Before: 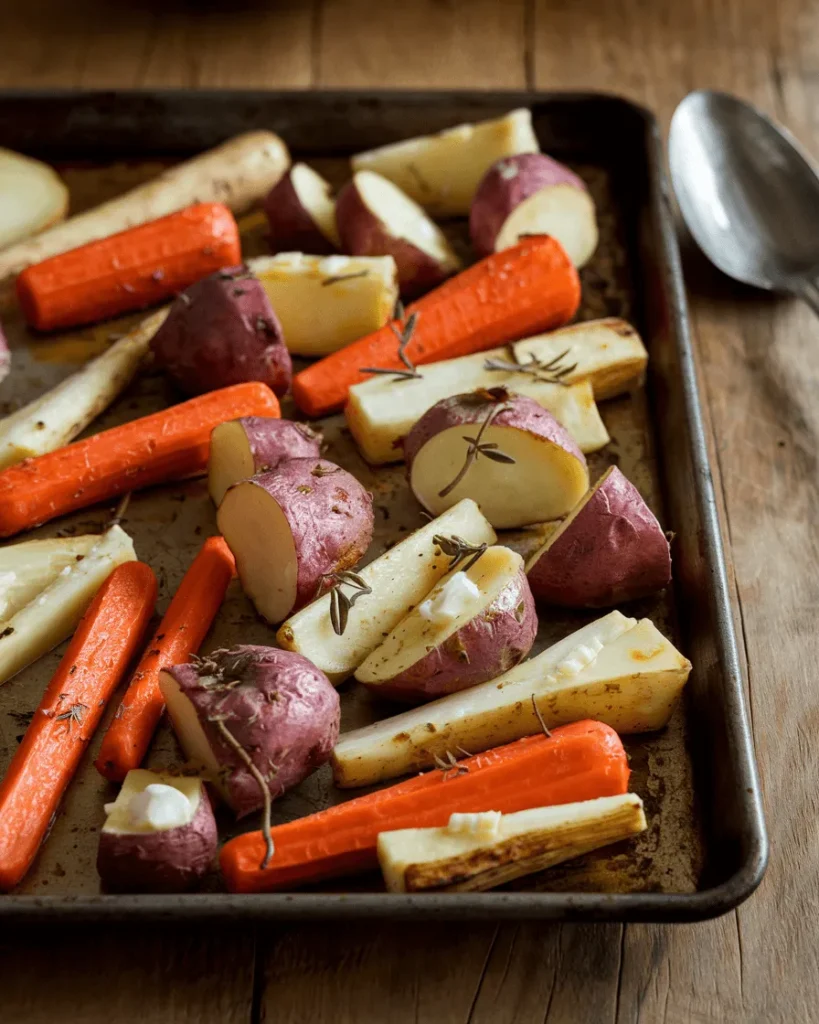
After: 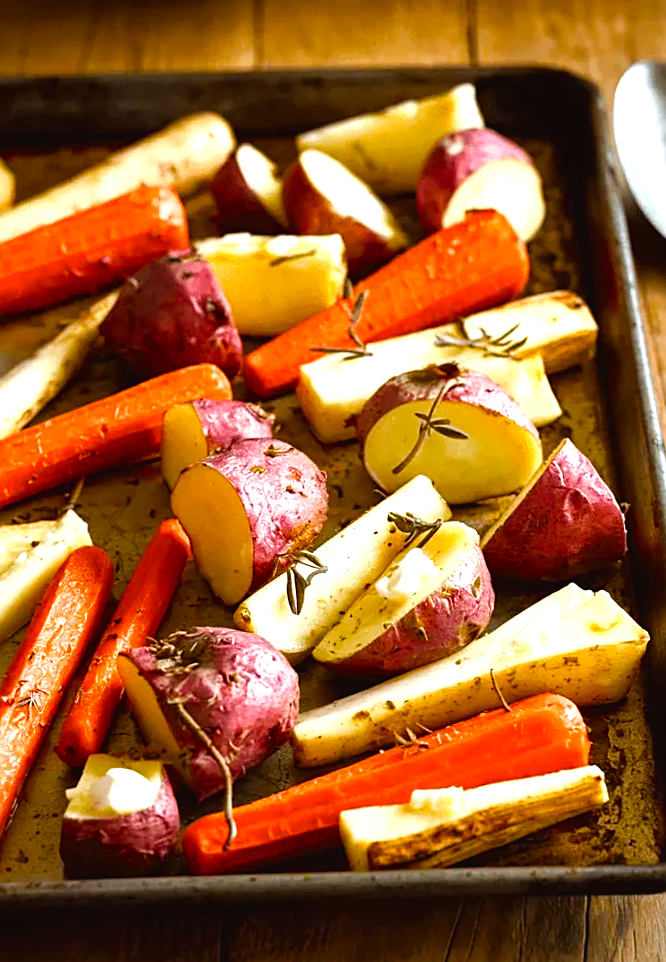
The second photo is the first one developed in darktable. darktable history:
sharpen: on, module defaults
color balance rgb: power › chroma 0.274%, power › hue 62.4°, global offset › luminance 0.221%, linear chroma grading › global chroma 9.709%, perceptual saturation grading › global saturation 0.887%, perceptual saturation grading › highlights -17.9%, perceptual saturation grading › mid-tones 32.673%, perceptual saturation grading › shadows 50.47%
levels: levels [0, 0.374, 0.749]
crop and rotate: angle 1.43°, left 4.301%, top 0.738%, right 11.746%, bottom 2.386%
